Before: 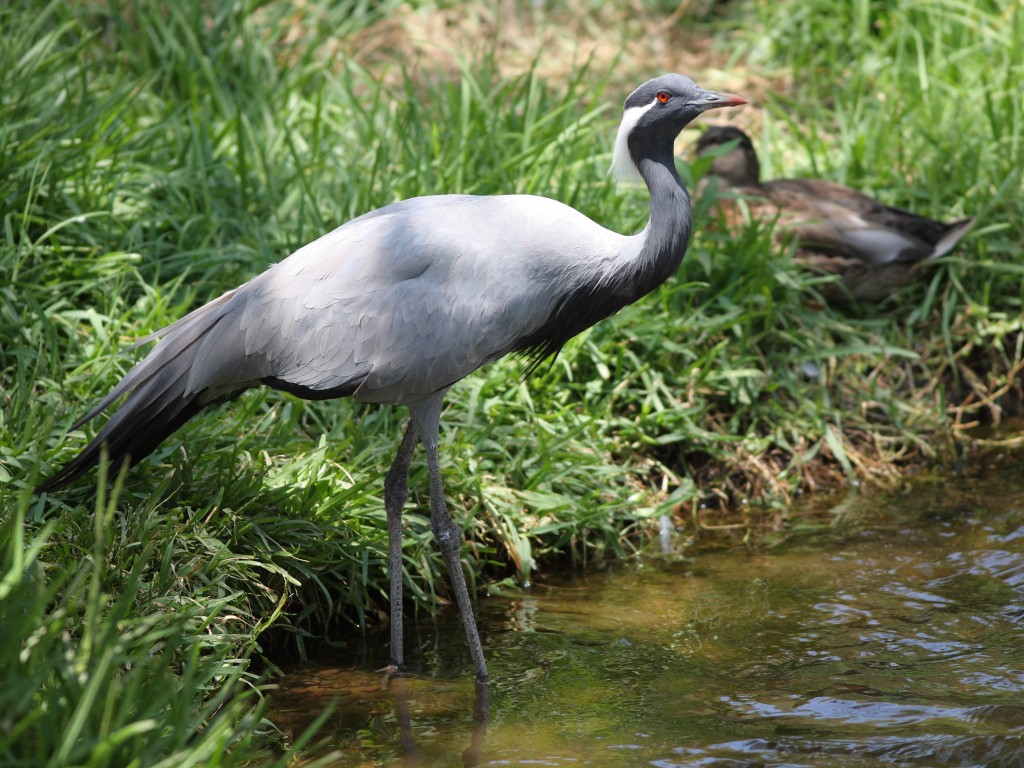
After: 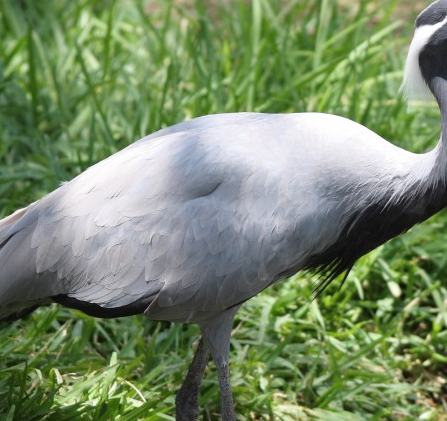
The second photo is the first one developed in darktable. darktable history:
crop: left 20.443%, top 10.767%, right 35.81%, bottom 34.325%
